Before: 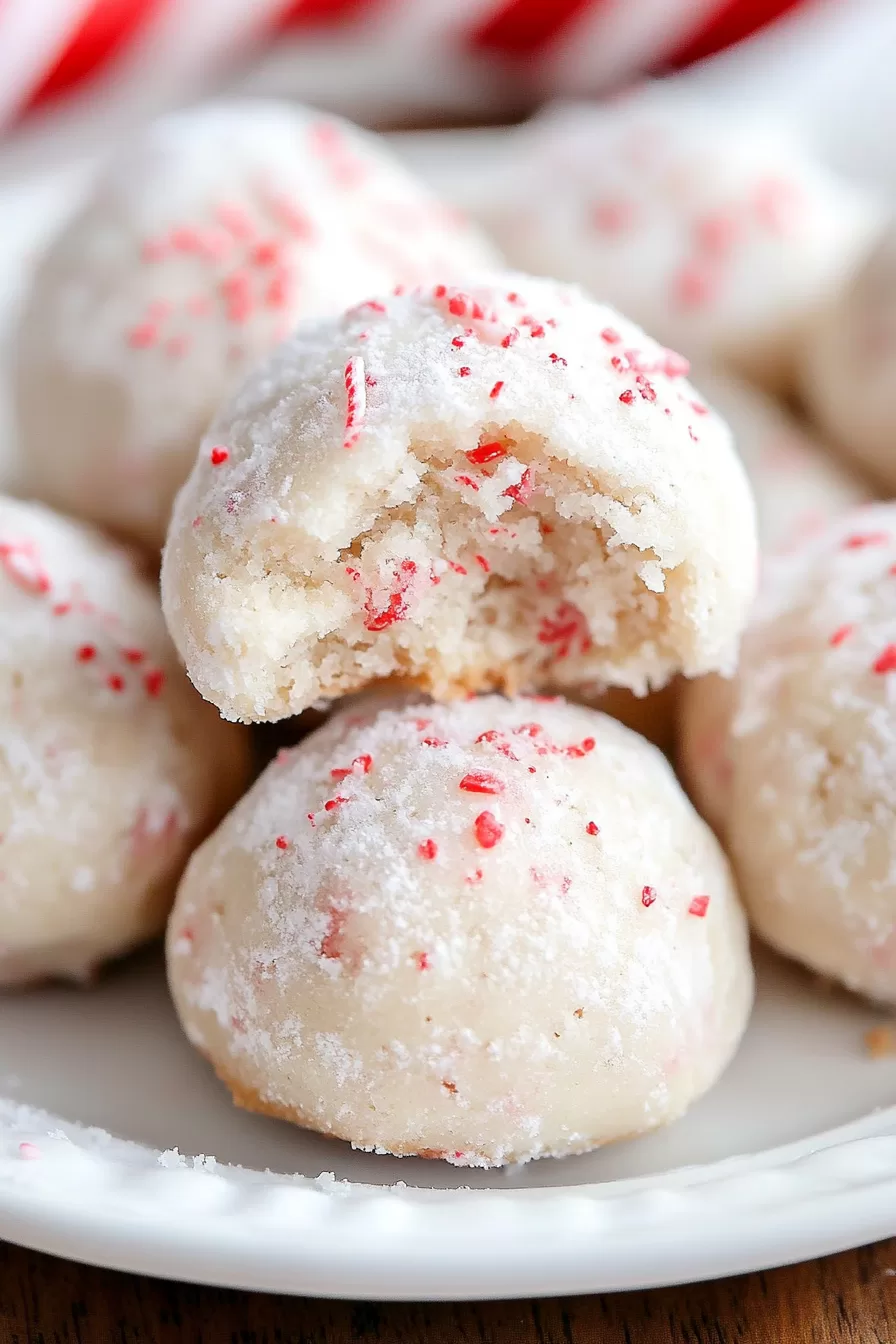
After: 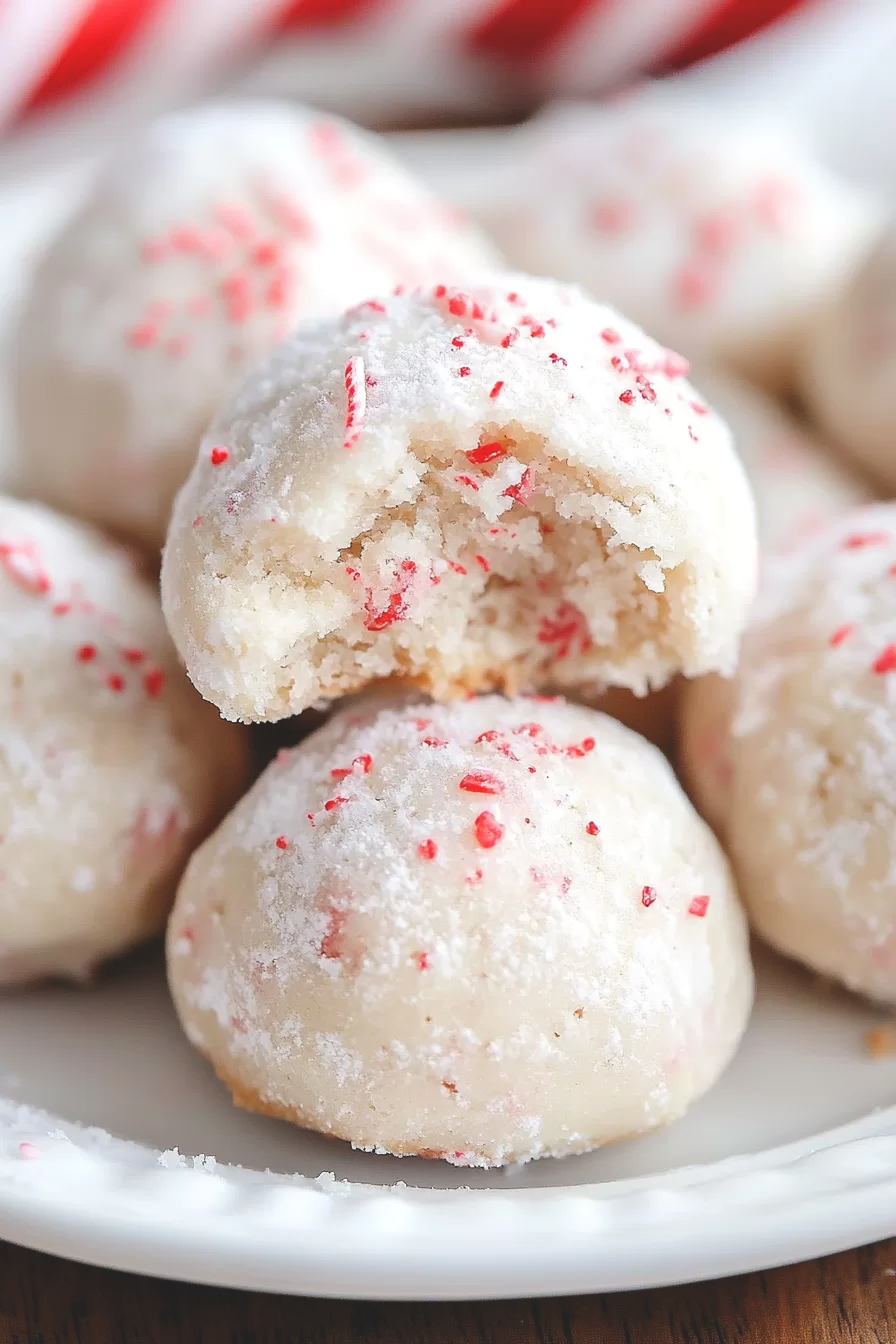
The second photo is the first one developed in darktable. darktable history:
exposure: black level correction -0.015, compensate exposure bias true, compensate highlight preservation false
tone equalizer: edges refinement/feathering 500, mask exposure compensation -1.57 EV, preserve details no
base curve: preserve colors none
